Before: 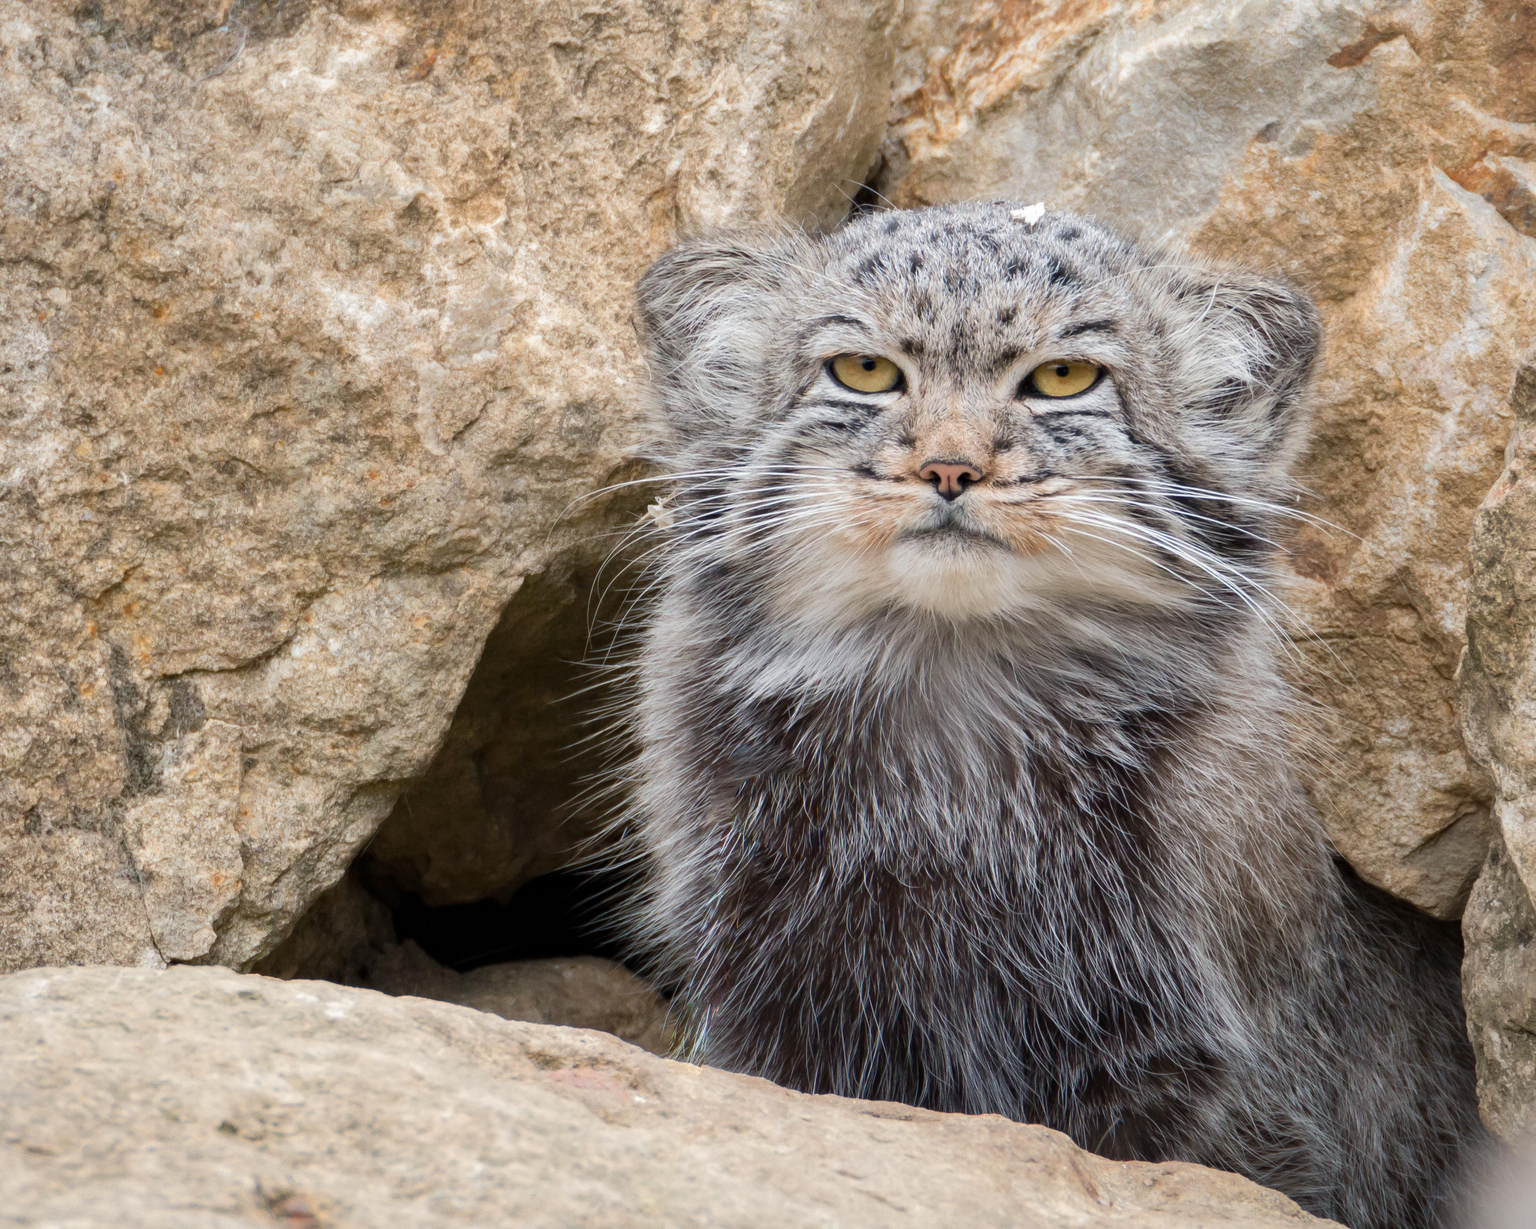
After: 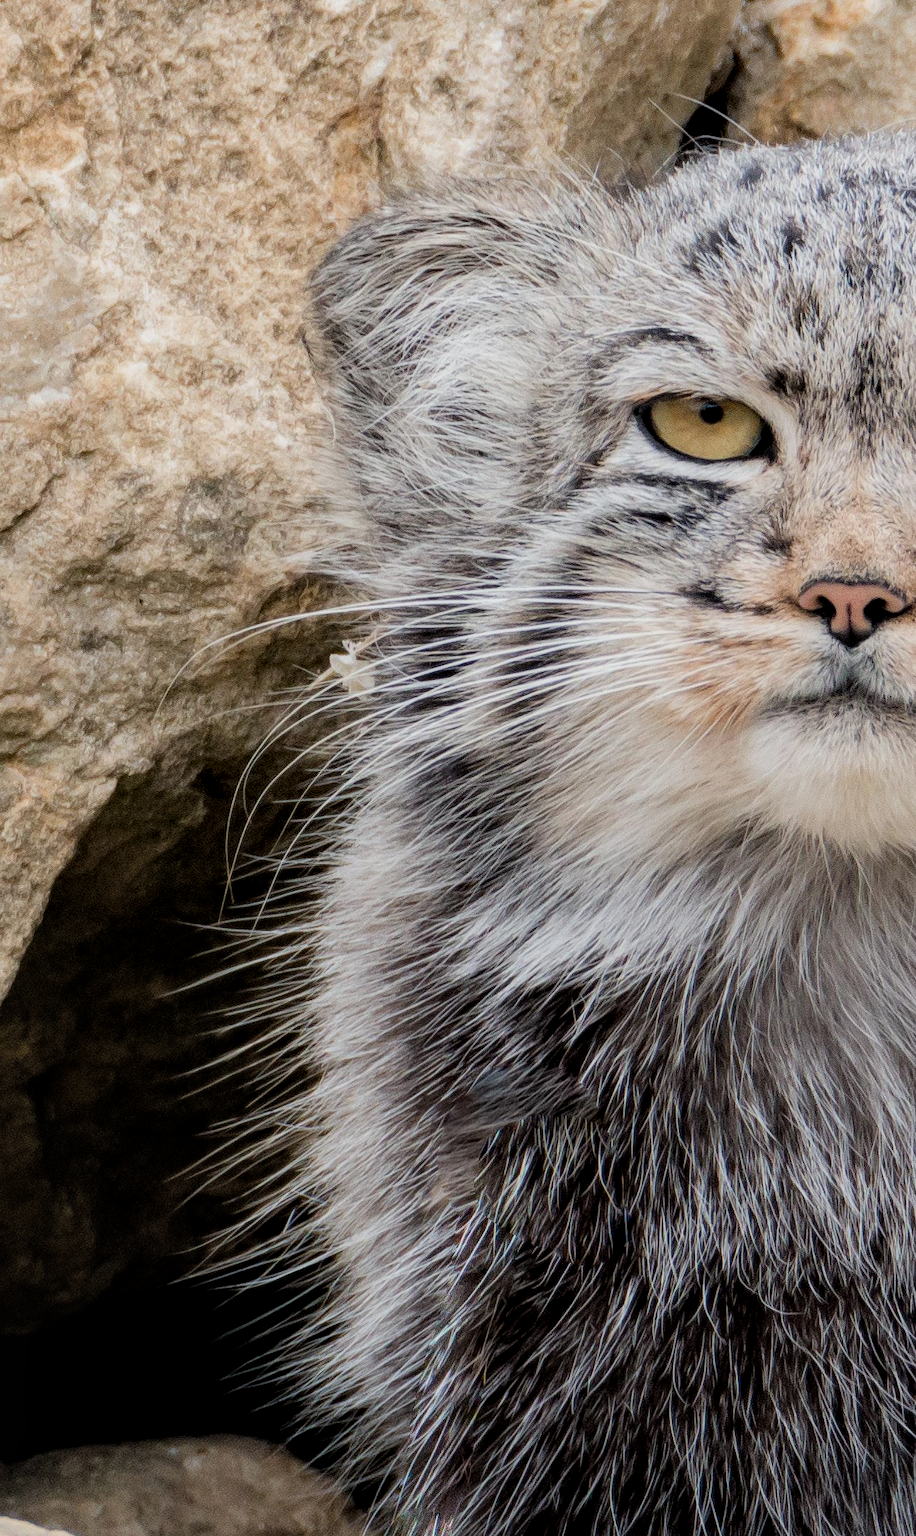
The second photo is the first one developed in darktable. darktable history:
filmic rgb: black relative exposure -7.74 EV, white relative exposure 4.4 EV, target black luminance 0%, hardness 3.76, latitude 50.55%, contrast 1.068, highlights saturation mix 8.82%, shadows ↔ highlights balance -0.23%
crop and rotate: left 29.771%, top 10.231%, right 35.609%, bottom 17.254%
local contrast: on, module defaults
